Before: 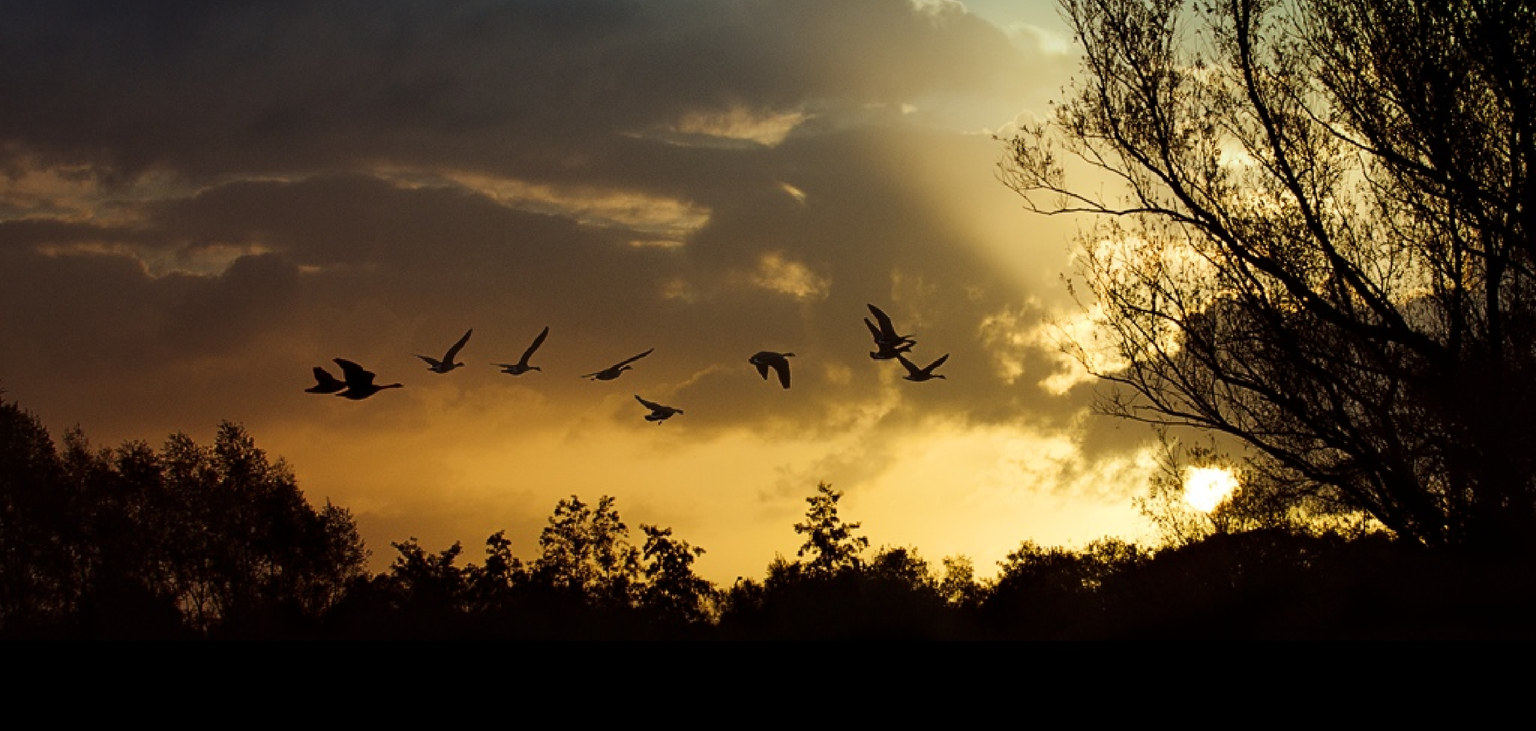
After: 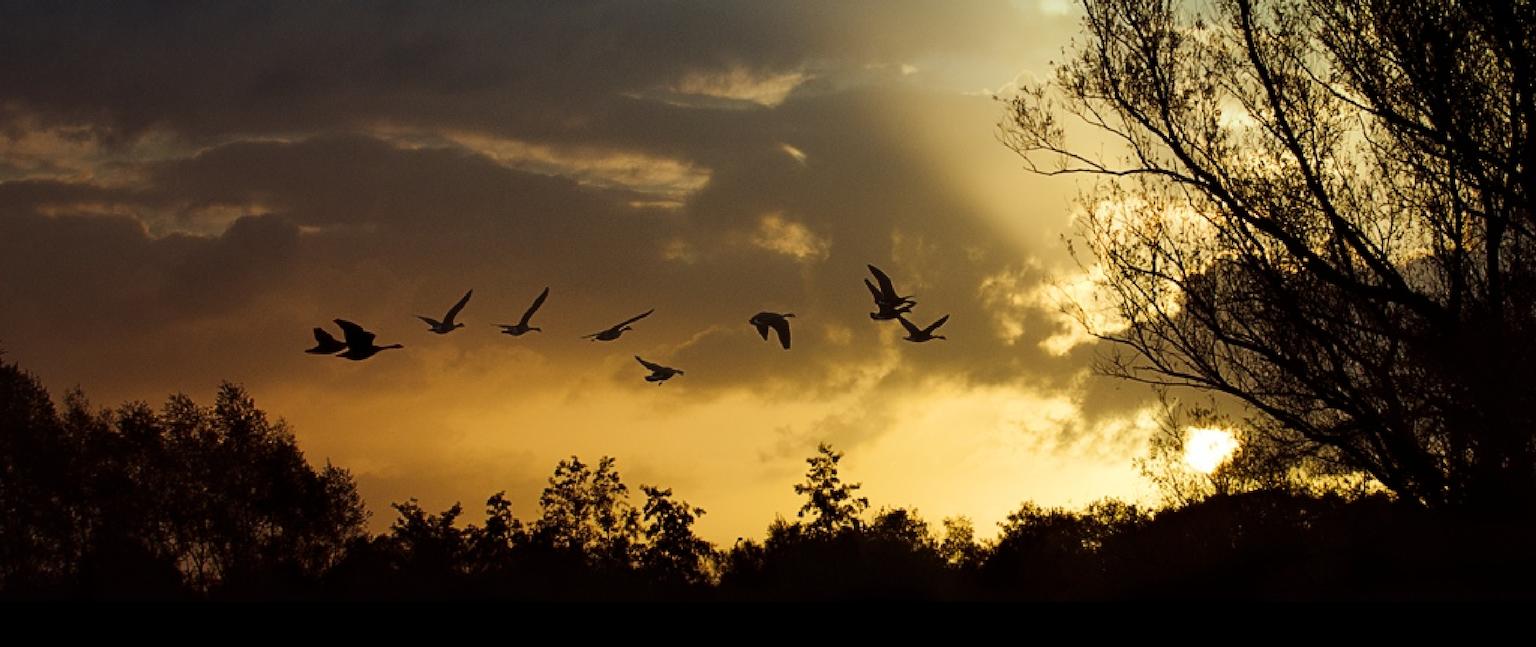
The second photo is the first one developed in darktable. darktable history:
crop and rotate: top 5.497%, bottom 5.906%
